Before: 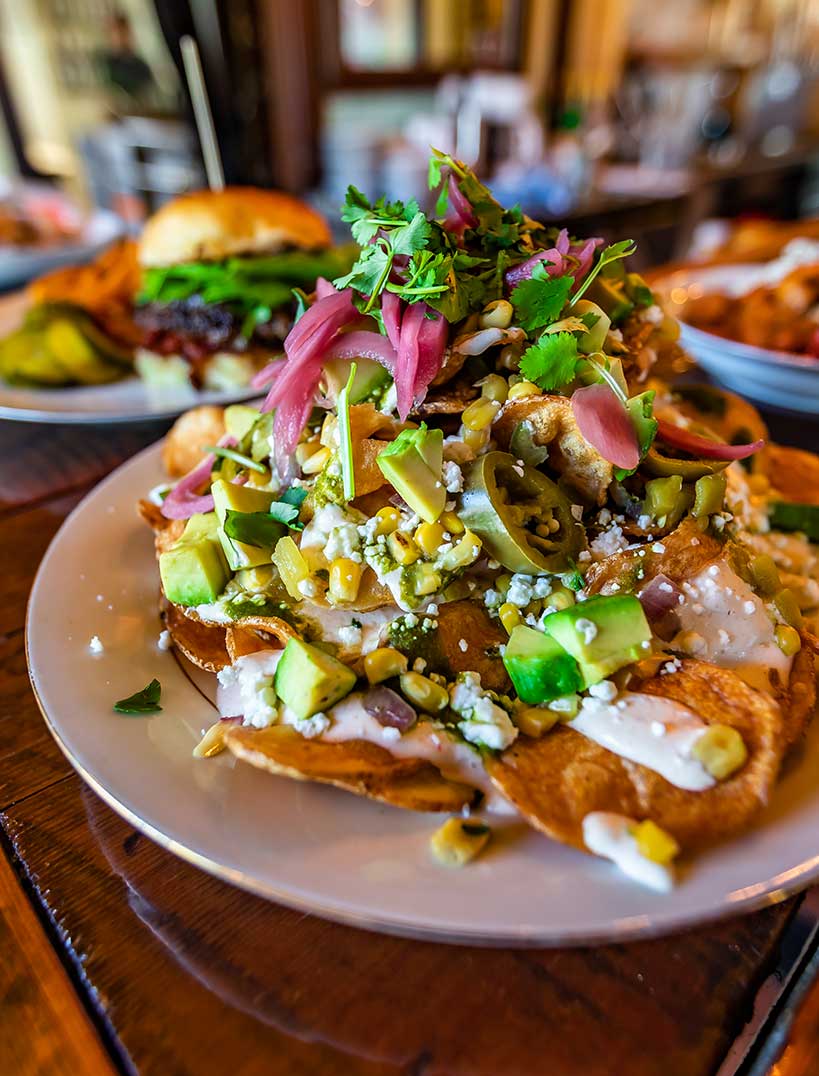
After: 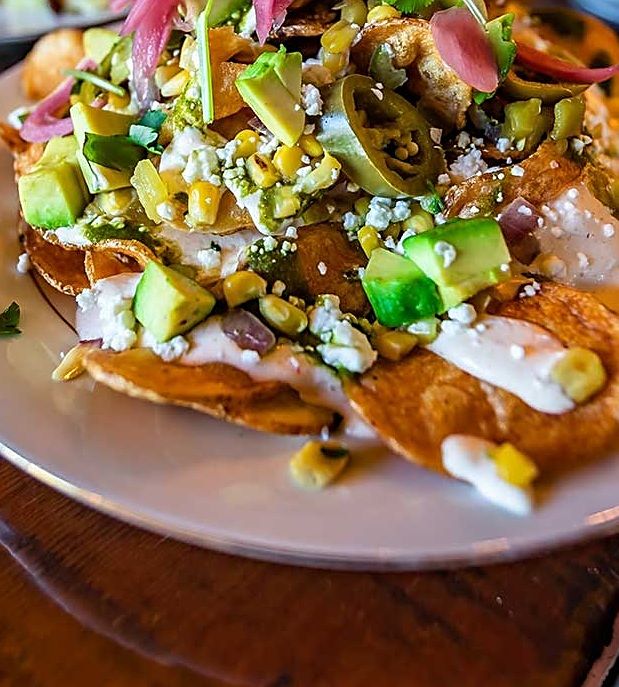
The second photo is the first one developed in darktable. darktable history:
sharpen: on, module defaults
crop and rotate: left 17.299%, top 35.115%, right 7.015%, bottom 1.024%
